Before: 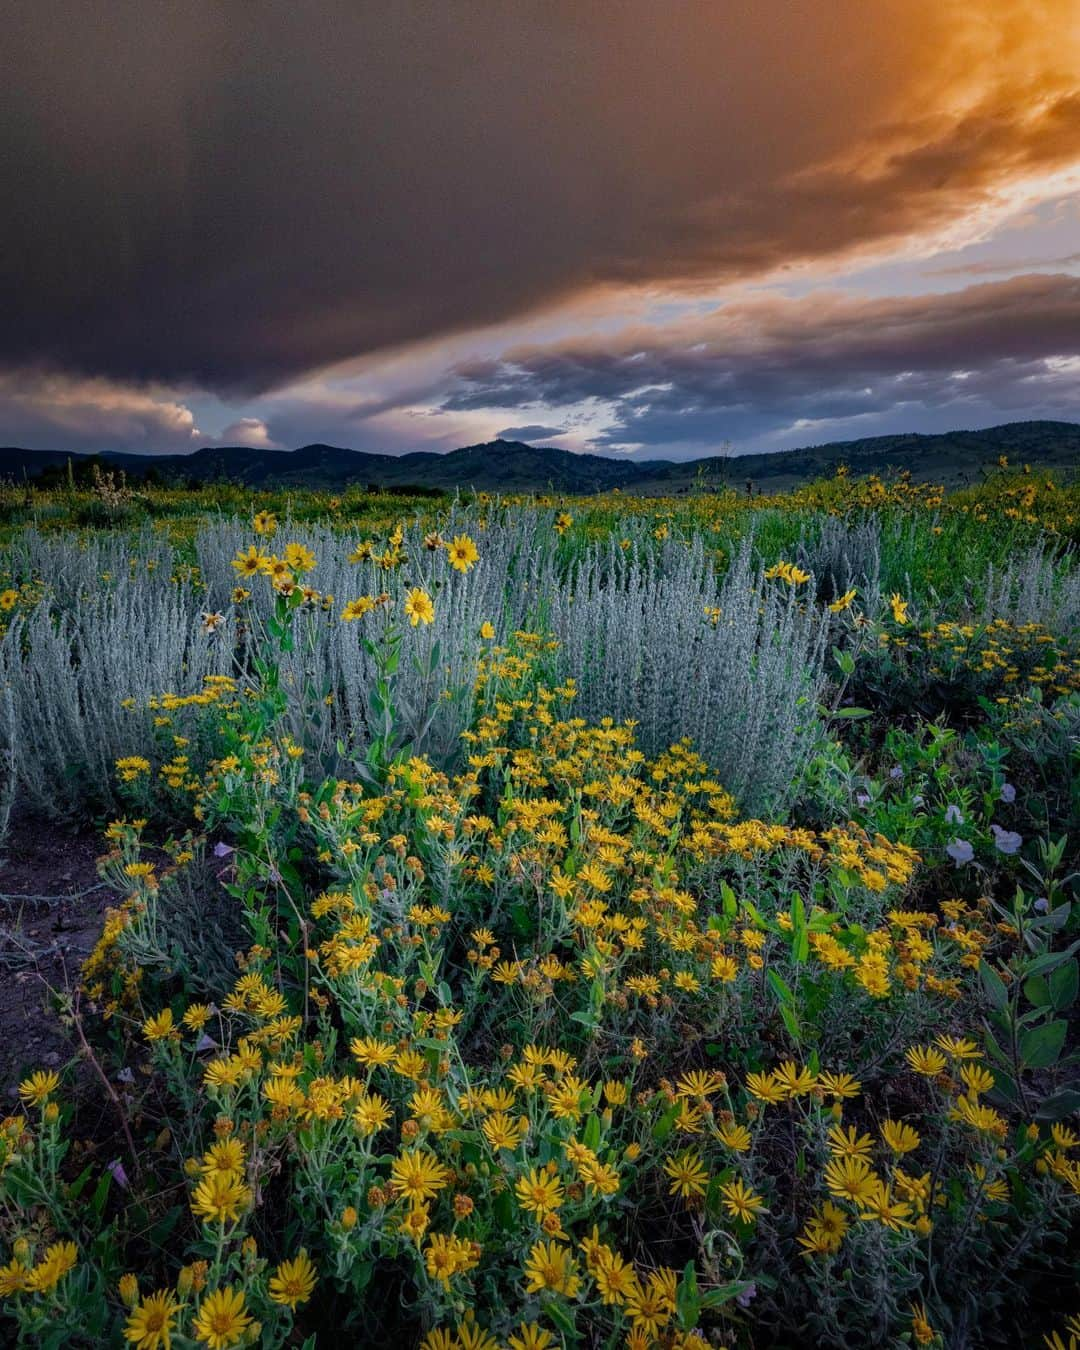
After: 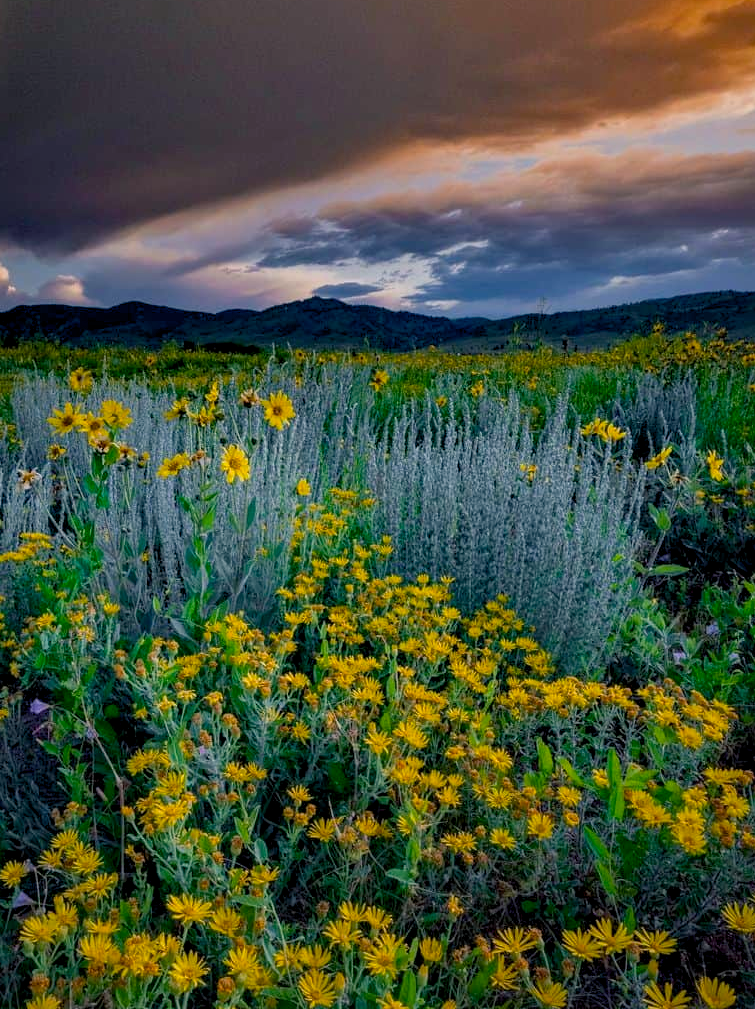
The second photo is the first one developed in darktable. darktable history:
crop and rotate: left 17.046%, top 10.659%, right 12.989%, bottom 14.553%
color balance rgb: shadows lift › chroma 2%, shadows lift › hue 217.2°, power › hue 60°, highlights gain › chroma 1%, highlights gain › hue 69.6°, global offset › luminance -0.5%, perceptual saturation grading › global saturation 15%, global vibrance 15%
